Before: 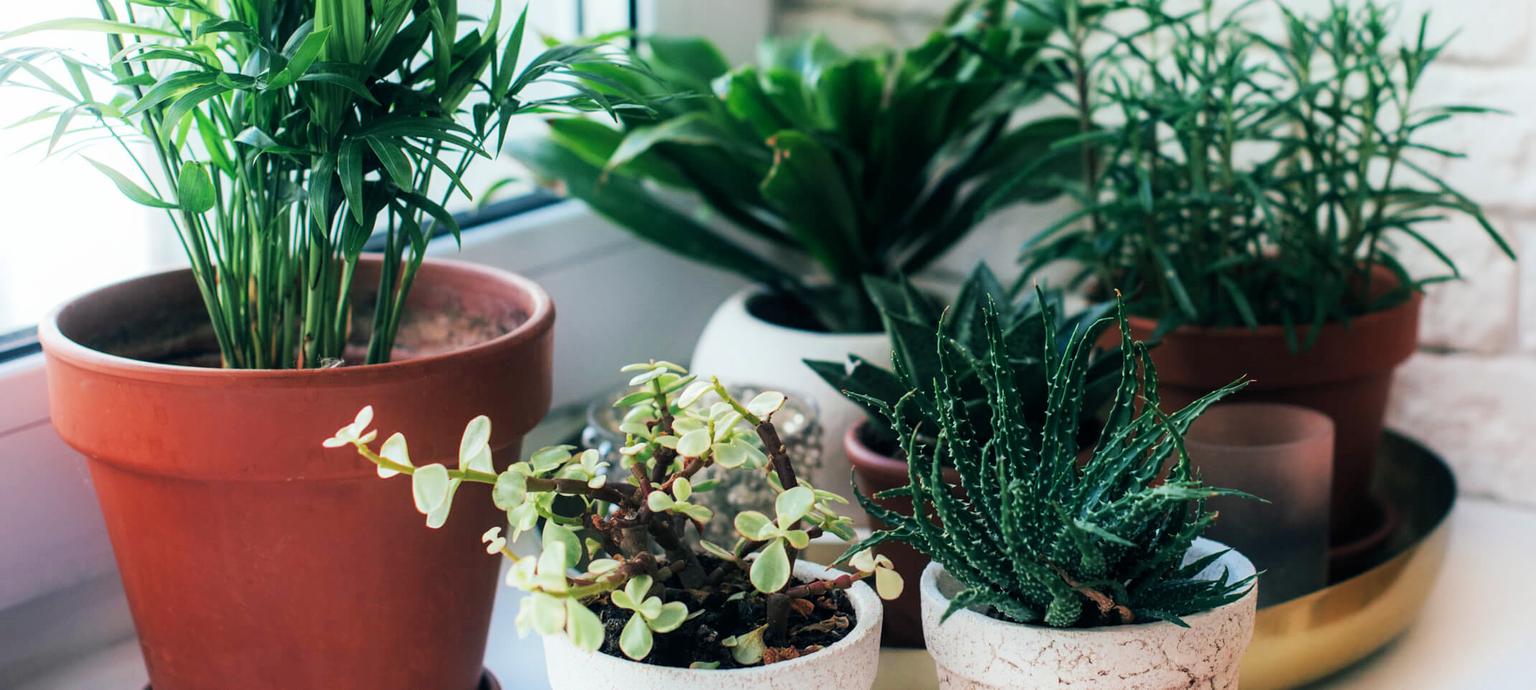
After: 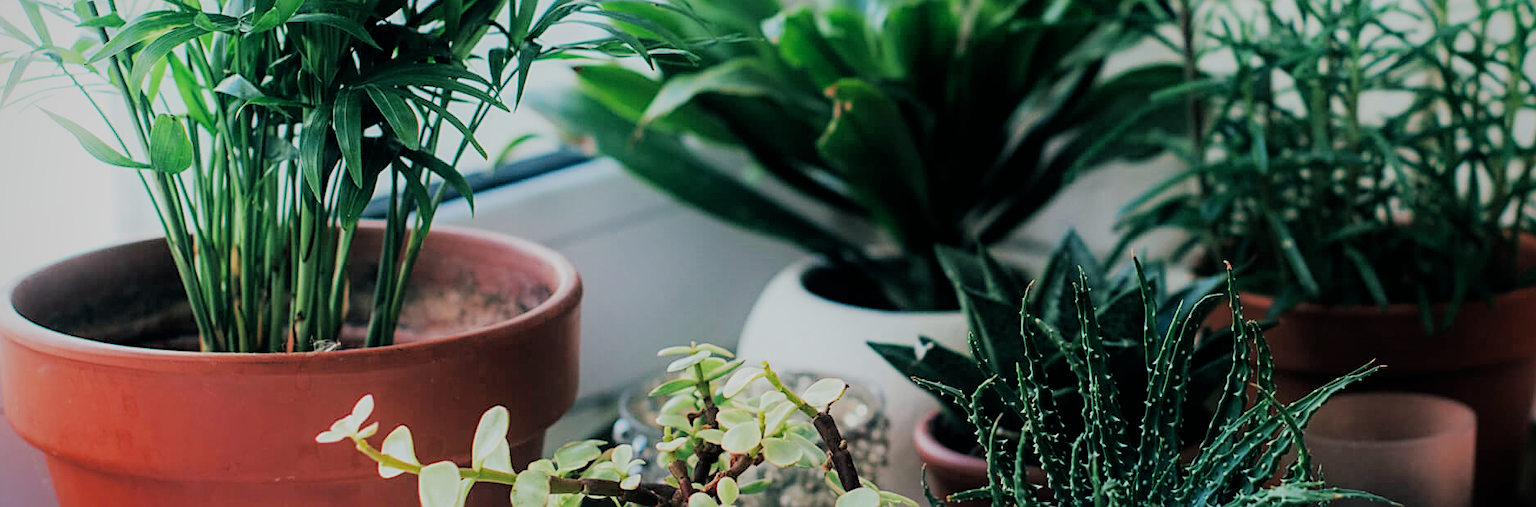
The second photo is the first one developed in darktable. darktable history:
crop: left 3.117%, top 8.962%, right 9.675%, bottom 26.879%
filmic rgb: black relative exposure -7.65 EV, white relative exposure 4.56 EV, hardness 3.61
vignetting: fall-off radius 83.11%, saturation 0.377
sharpen: on, module defaults
